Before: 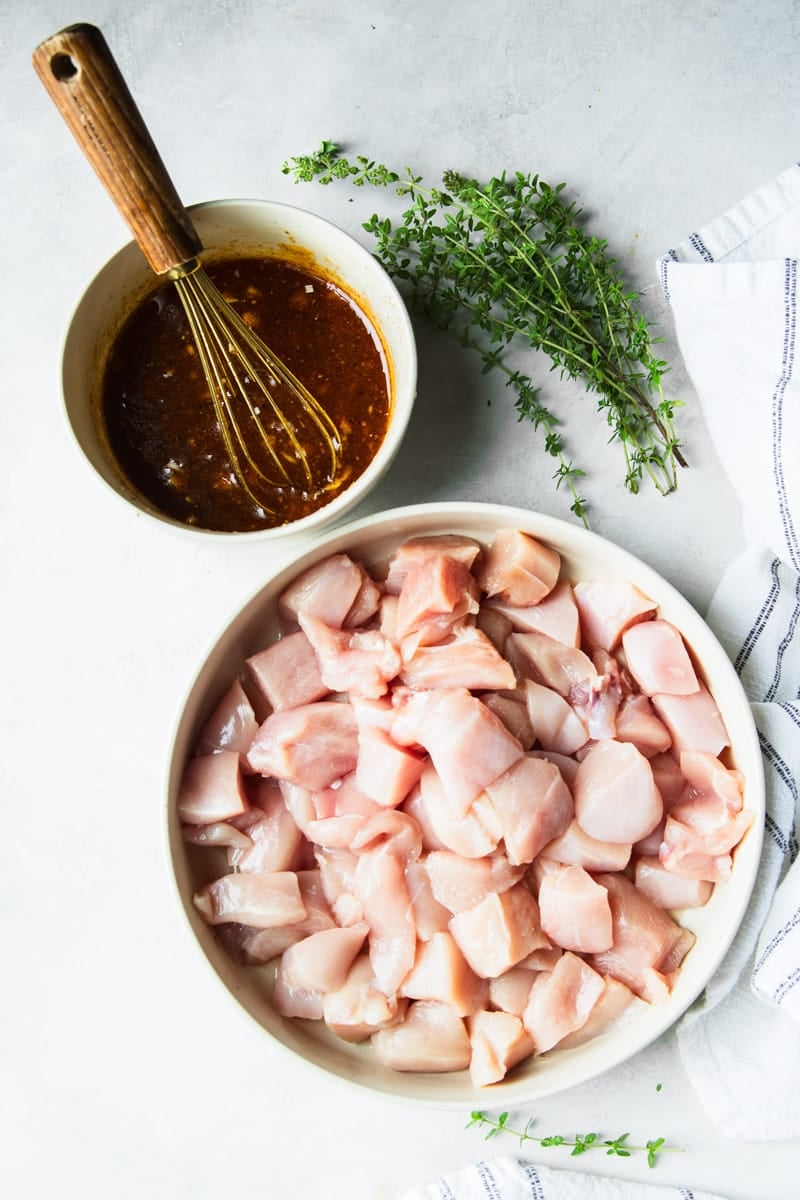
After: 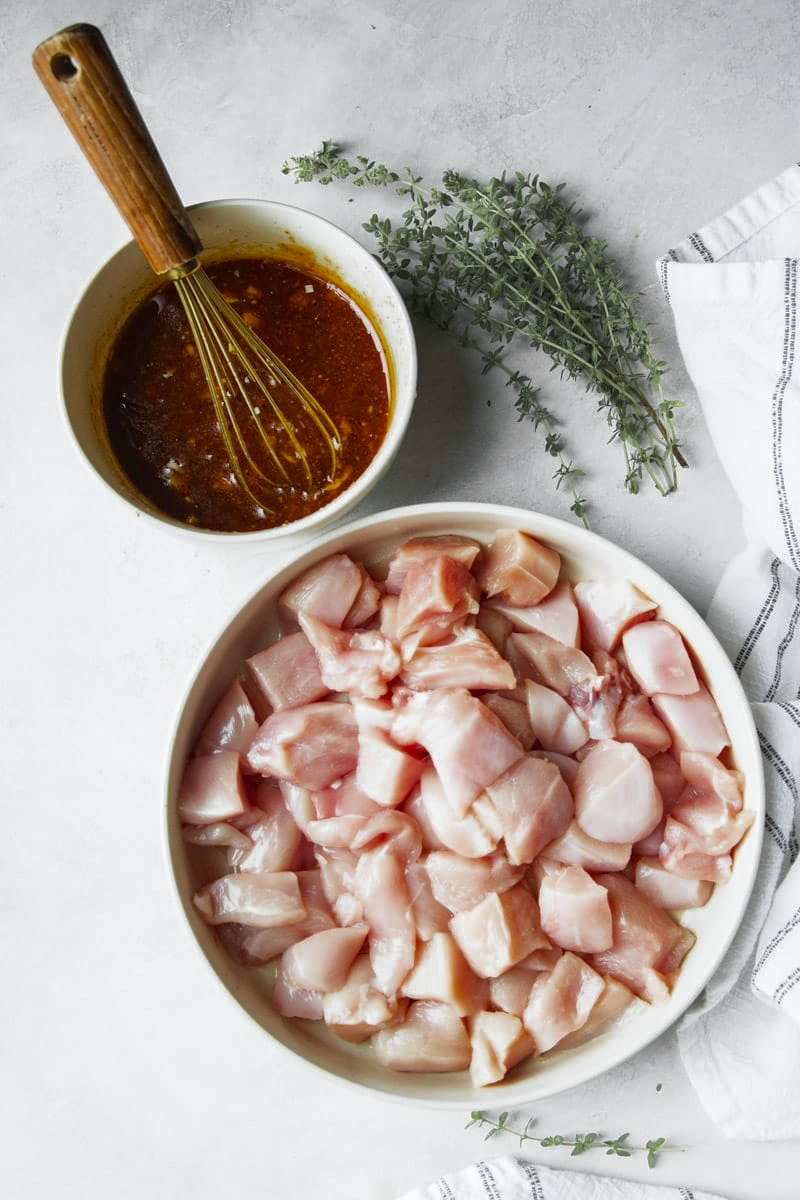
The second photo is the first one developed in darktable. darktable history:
shadows and highlights: on, module defaults
white balance: red 0.986, blue 1.01
color zones: curves: ch0 [(0.004, 0.388) (0.125, 0.392) (0.25, 0.404) (0.375, 0.5) (0.5, 0.5) (0.625, 0.5) (0.75, 0.5) (0.875, 0.5)]; ch1 [(0, 0.5) (0.125, 0.5) (0.25, 0.5) (0.375, 0.124) (0.524, 0.124) (0.645, 0.128) (0.789, 0.132) (0.914, 0.096) (0.998, 0.068)]
